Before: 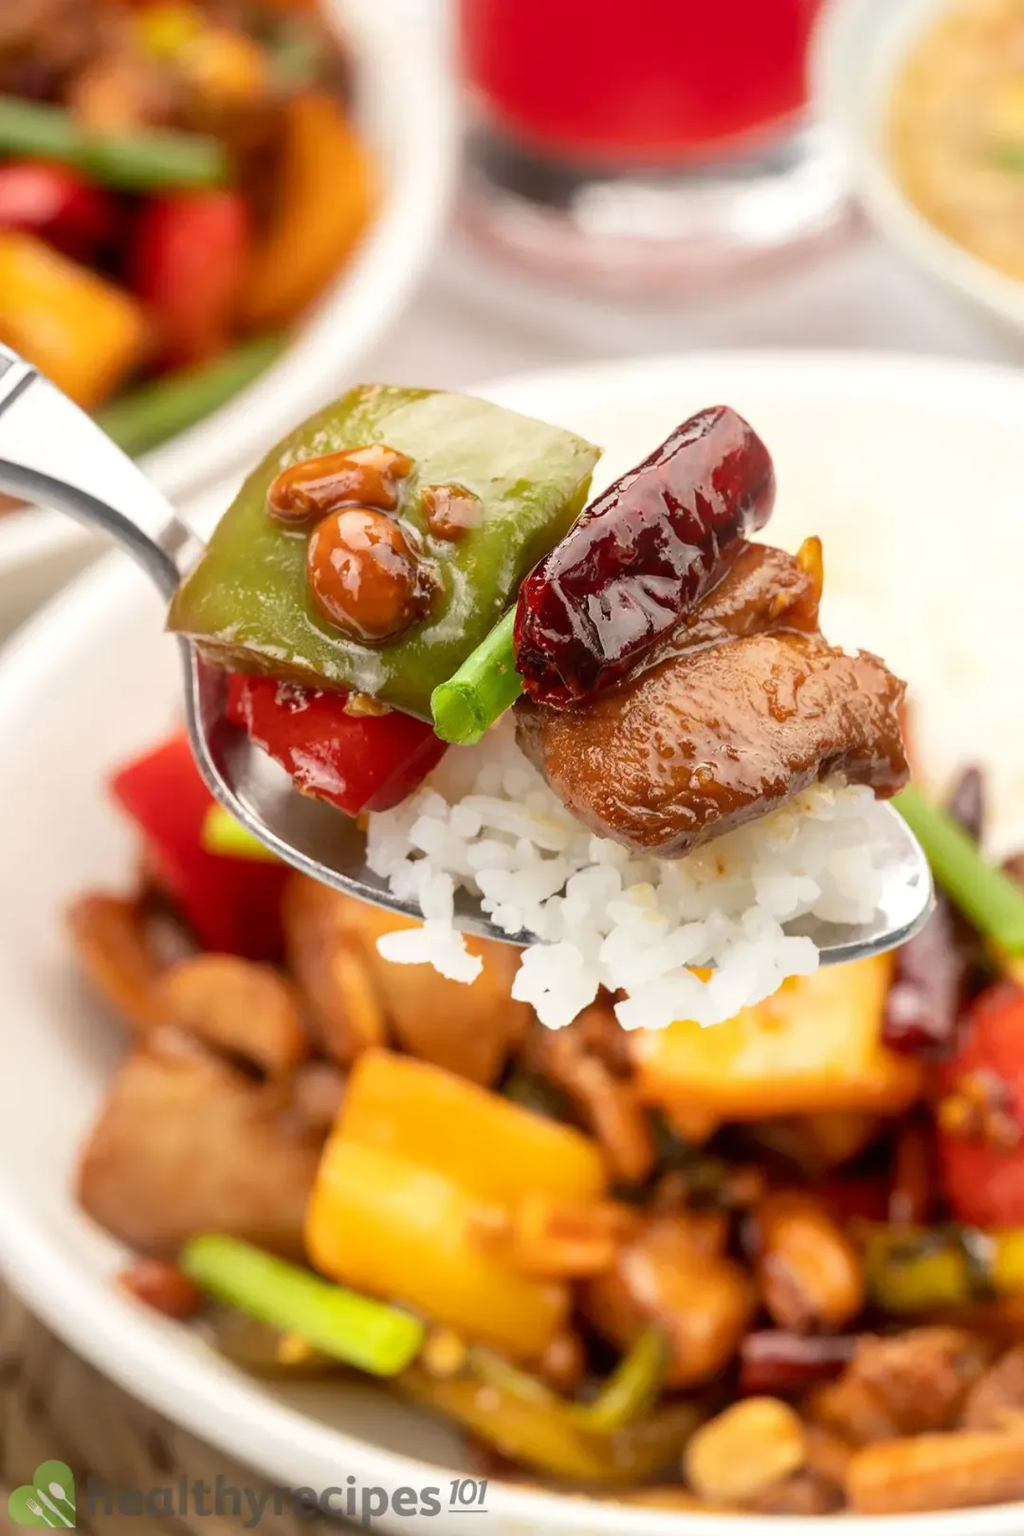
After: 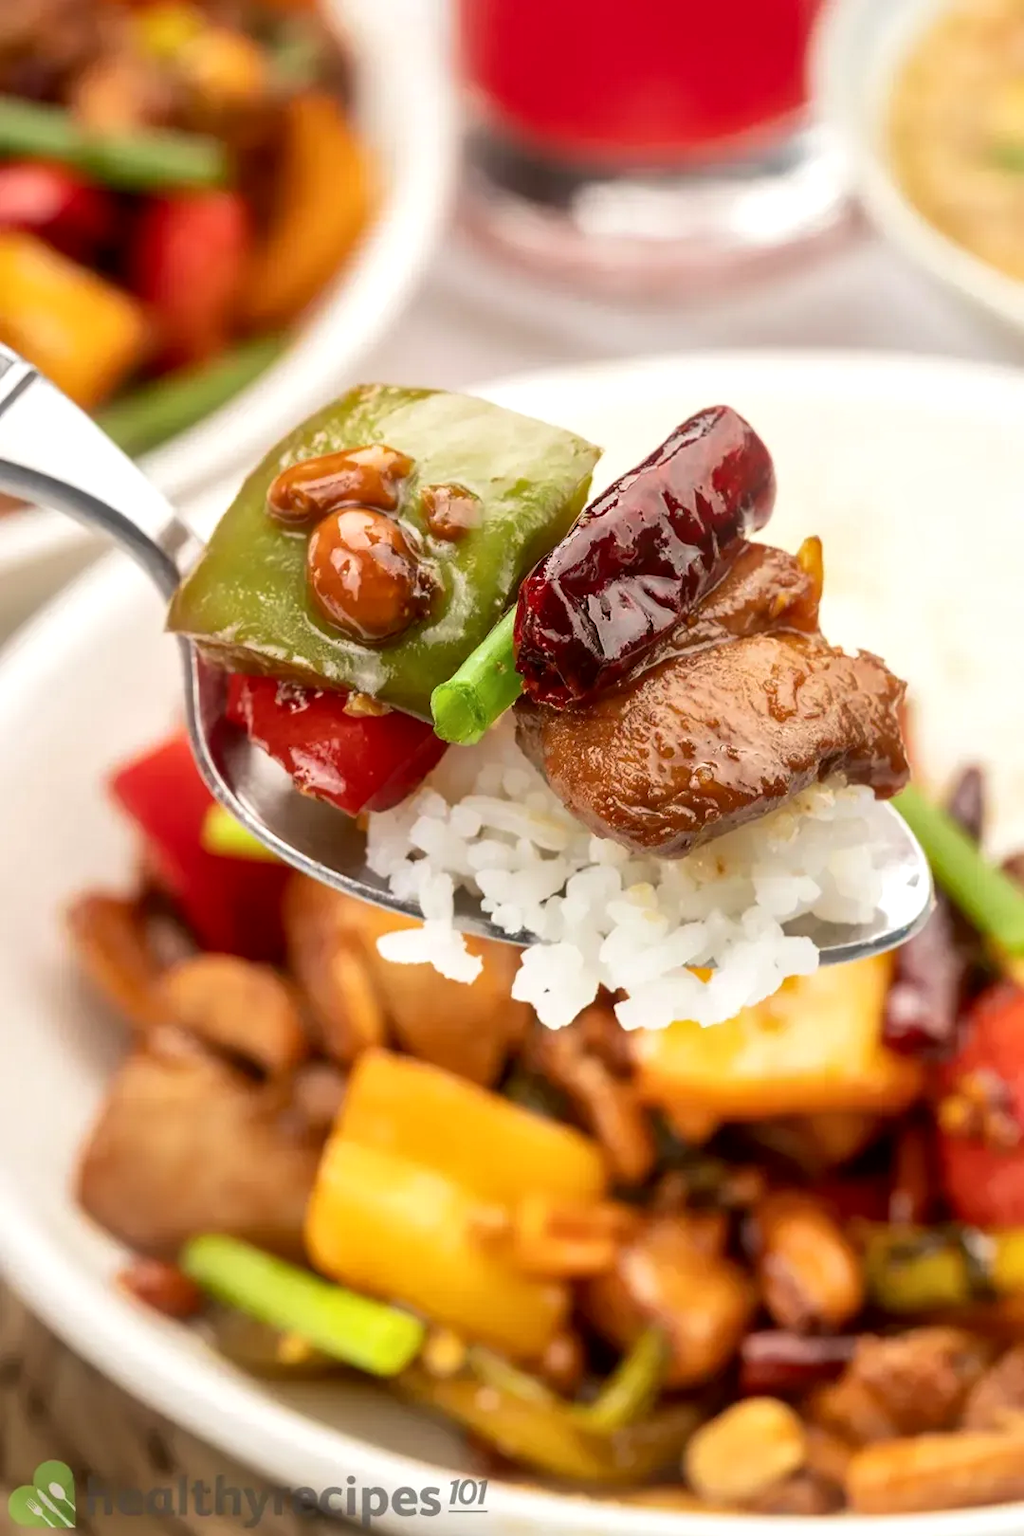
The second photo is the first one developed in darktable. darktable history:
velvia: strength 15.39%
local contrast: mode bilateral grid, contrast 20, coarseness 50, detail 129%, midtone range 0.2
